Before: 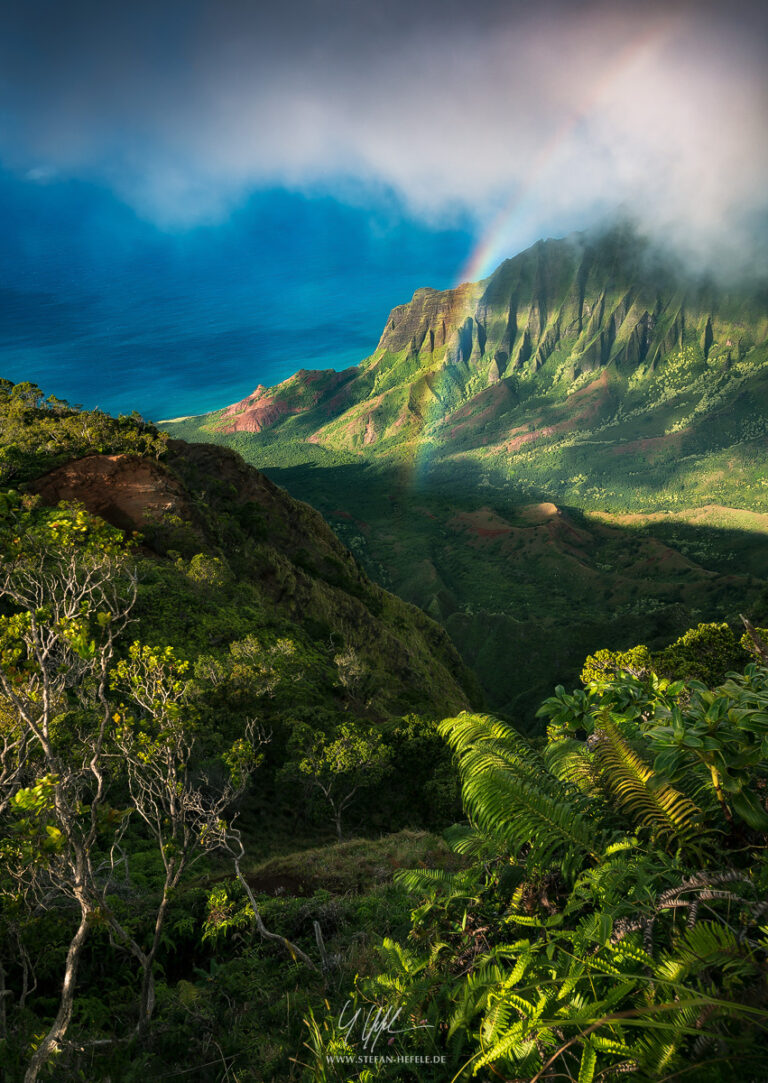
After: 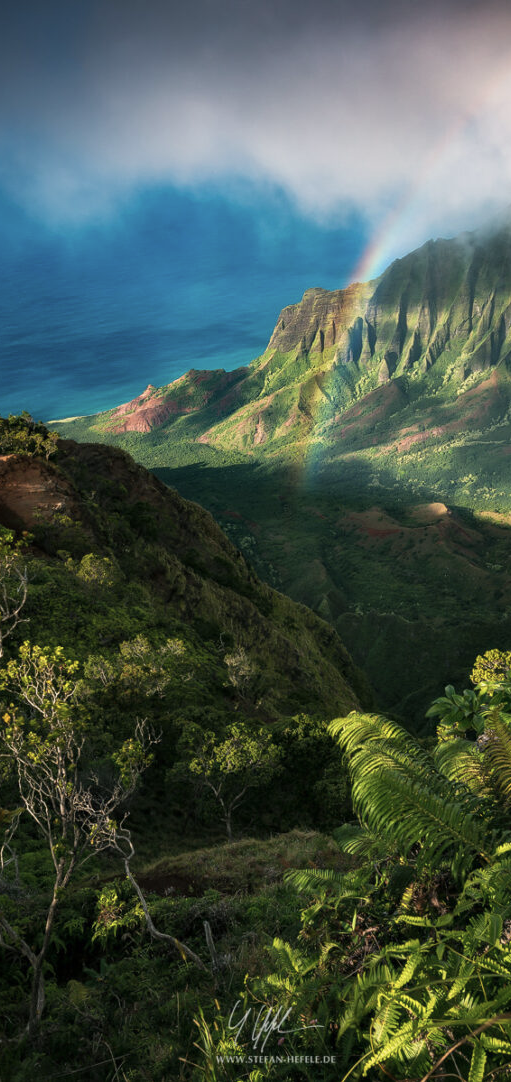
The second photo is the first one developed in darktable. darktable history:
crop and rotate: left 14.398%, right 18.968%
contrast brightness saturation: saturation -0.179
